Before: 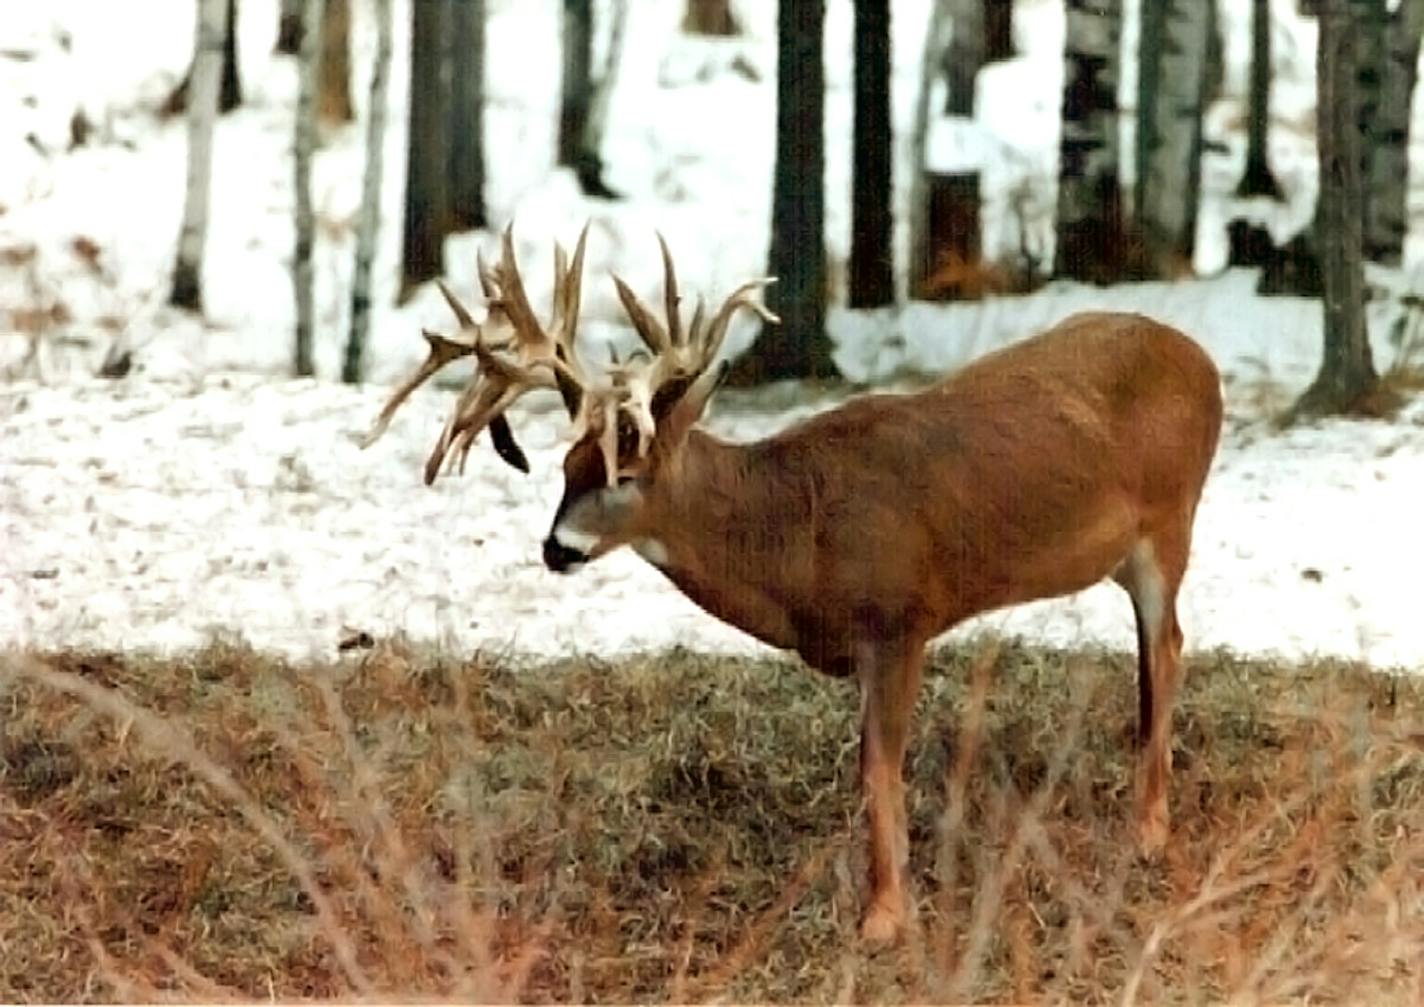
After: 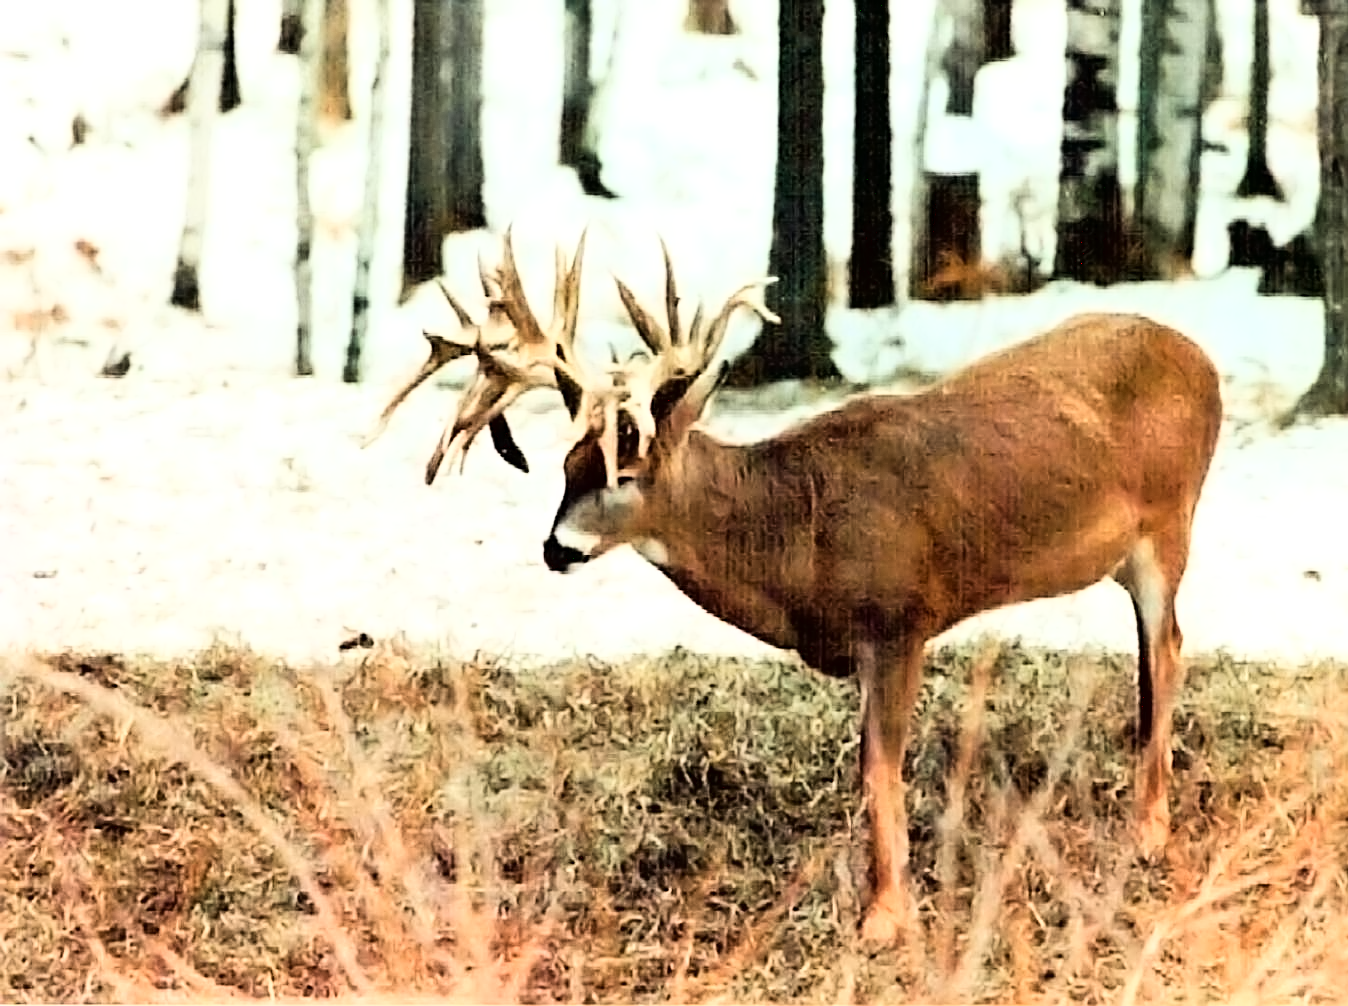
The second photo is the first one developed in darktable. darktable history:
sharpen: on, module defaults
crop and rotate: left 0%, right 5.312%
base curve: curves: ch0 [(0, 0) (0.007, 0.004) (0.027, 0.03) (0.046, 0.07) (0.207, 0.54) (0.442, 0.872) (0.673, 0.972) (1, 1)]
contrast equalizer: y [[0.5 ×6], [0.5 ×6], [0.5 ×6], [0 ×6], [0, 0.039, 0.251, 0.29, 0.293, 0.292]], mix 0.143
tone equalizer: on, module defaults
